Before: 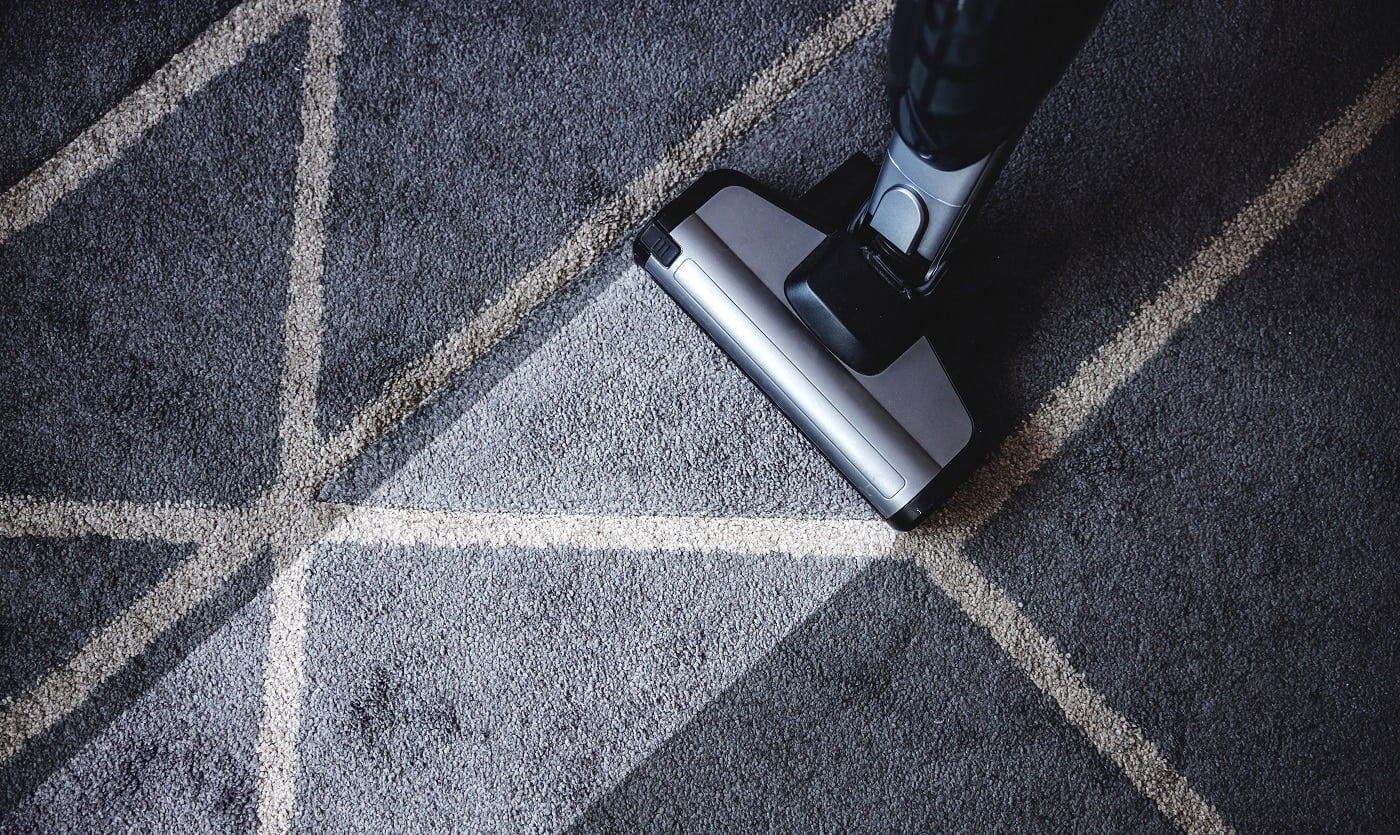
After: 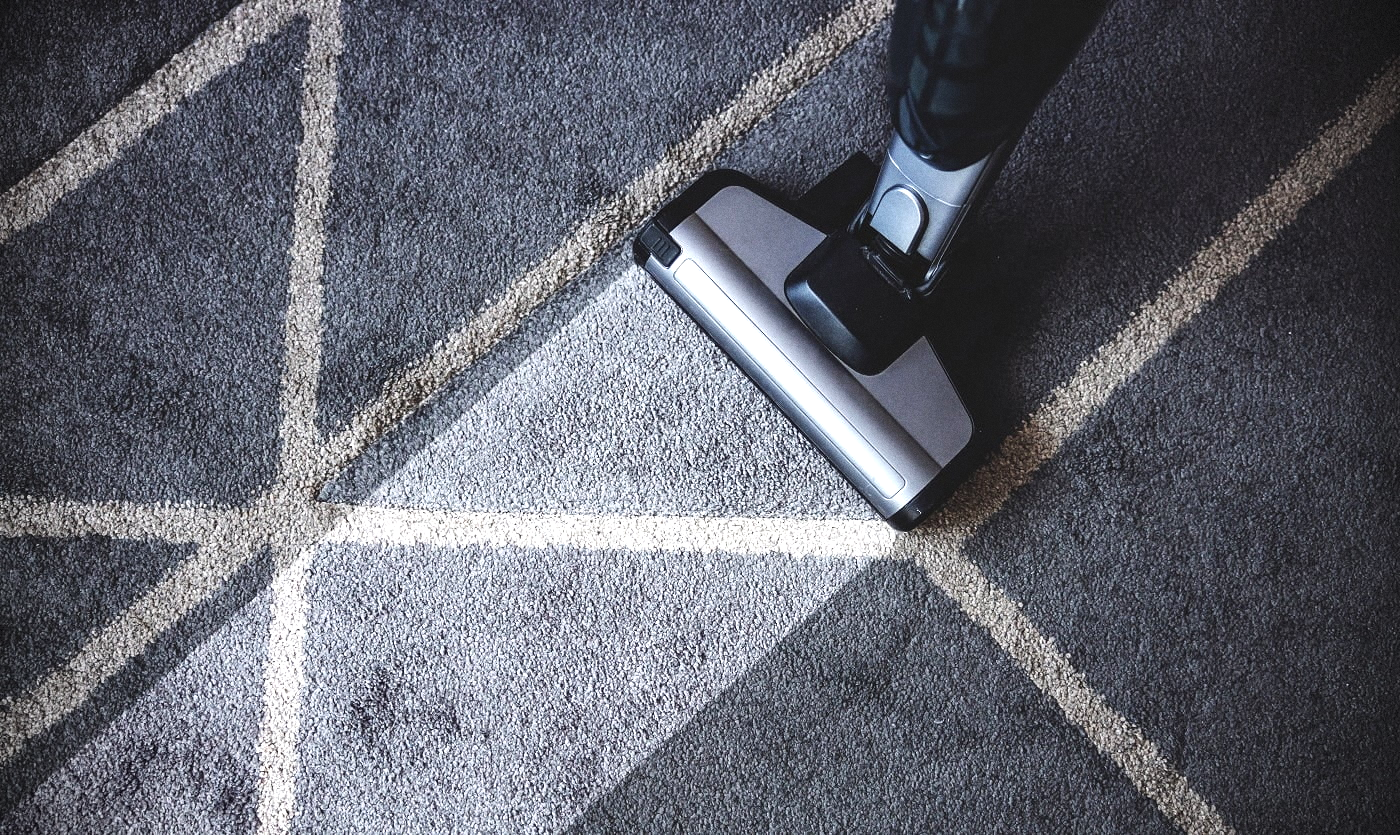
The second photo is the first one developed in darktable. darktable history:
vignetting: dithering 8-bit output, unbound false
exposure: black level correction -0.002, exposure 0.54 EV, compensate highlight preservation false
grain: coarseness 0.47 ISO
